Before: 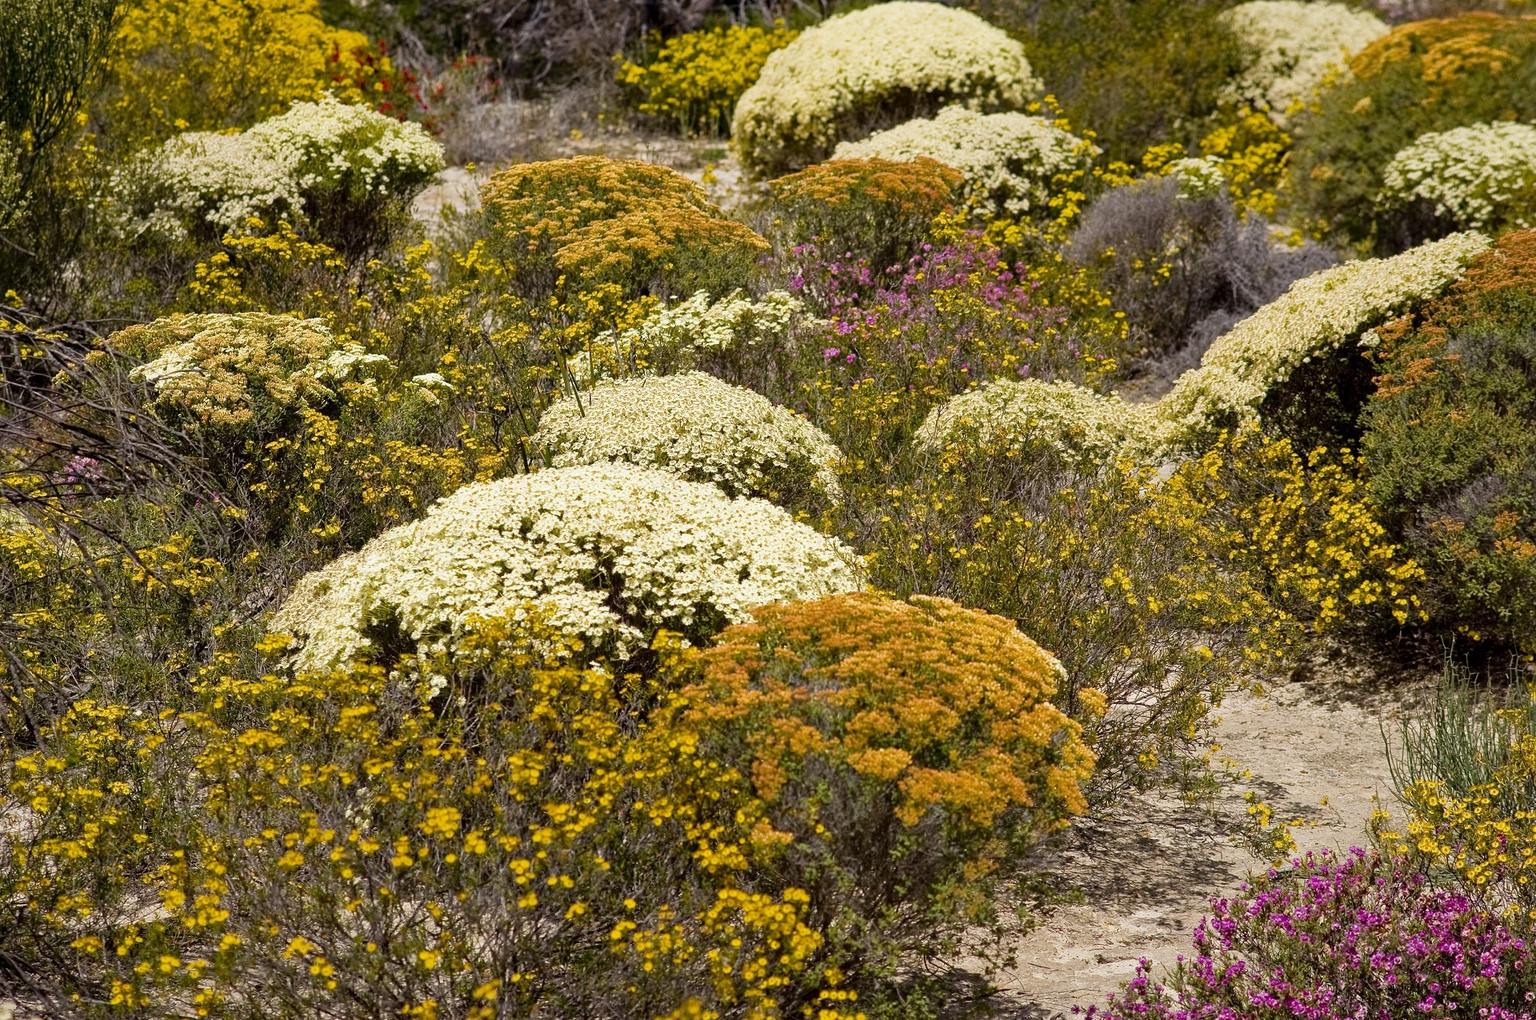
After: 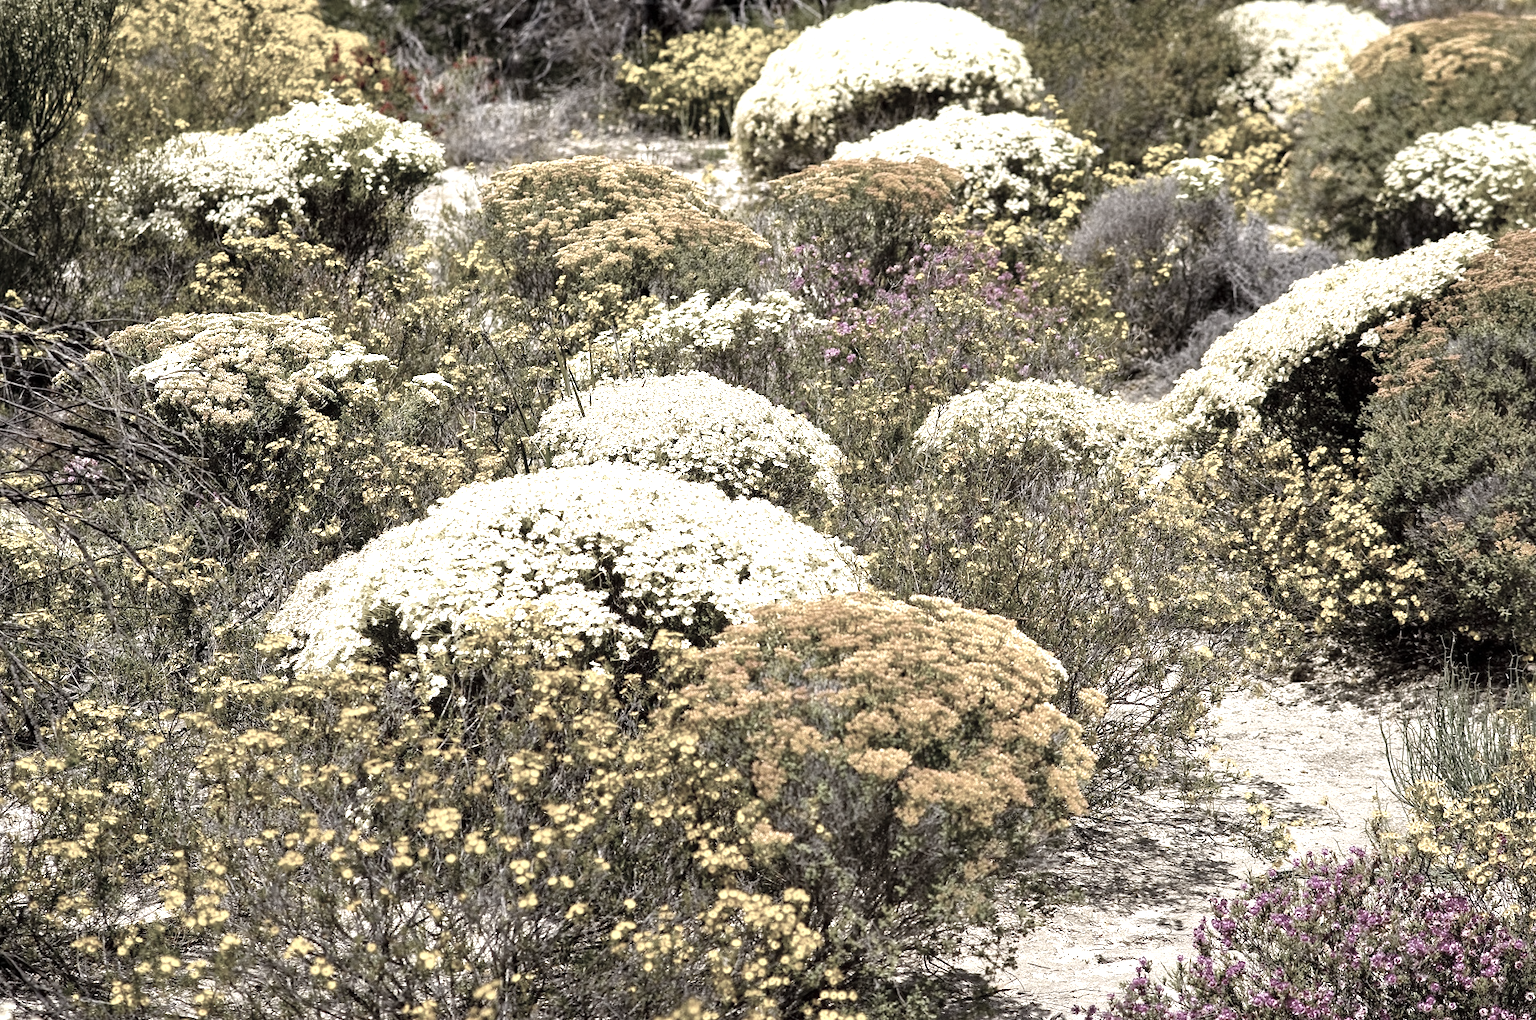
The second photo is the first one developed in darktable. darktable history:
levels: gray 59.38%, levels [0, 0.374, 0.749]
color correction: highlights b* 0.024, saturation 0.327
